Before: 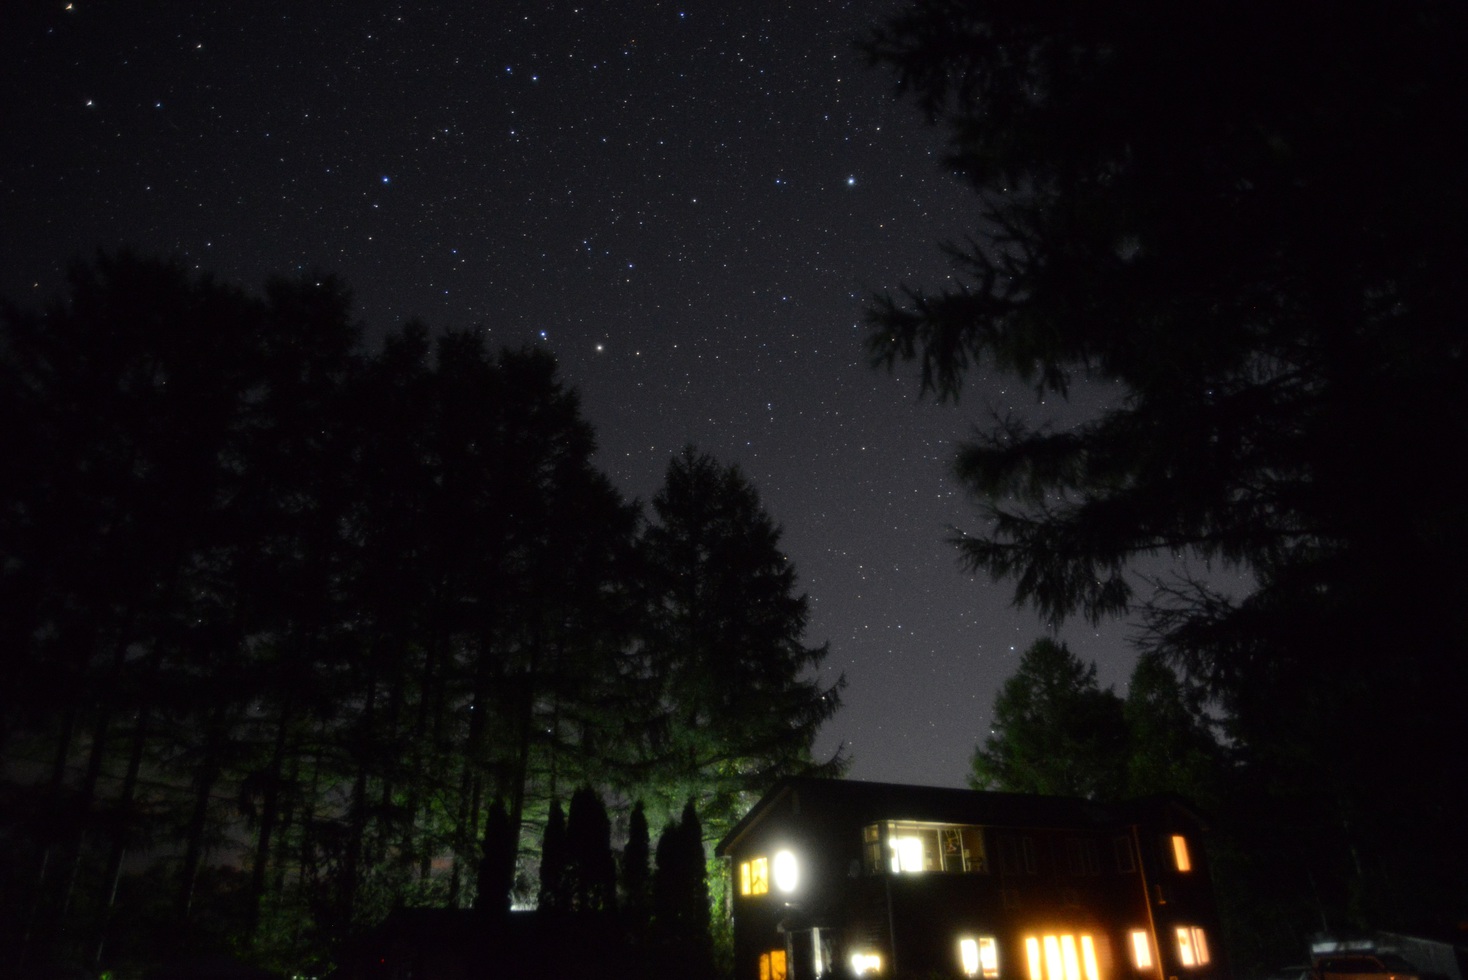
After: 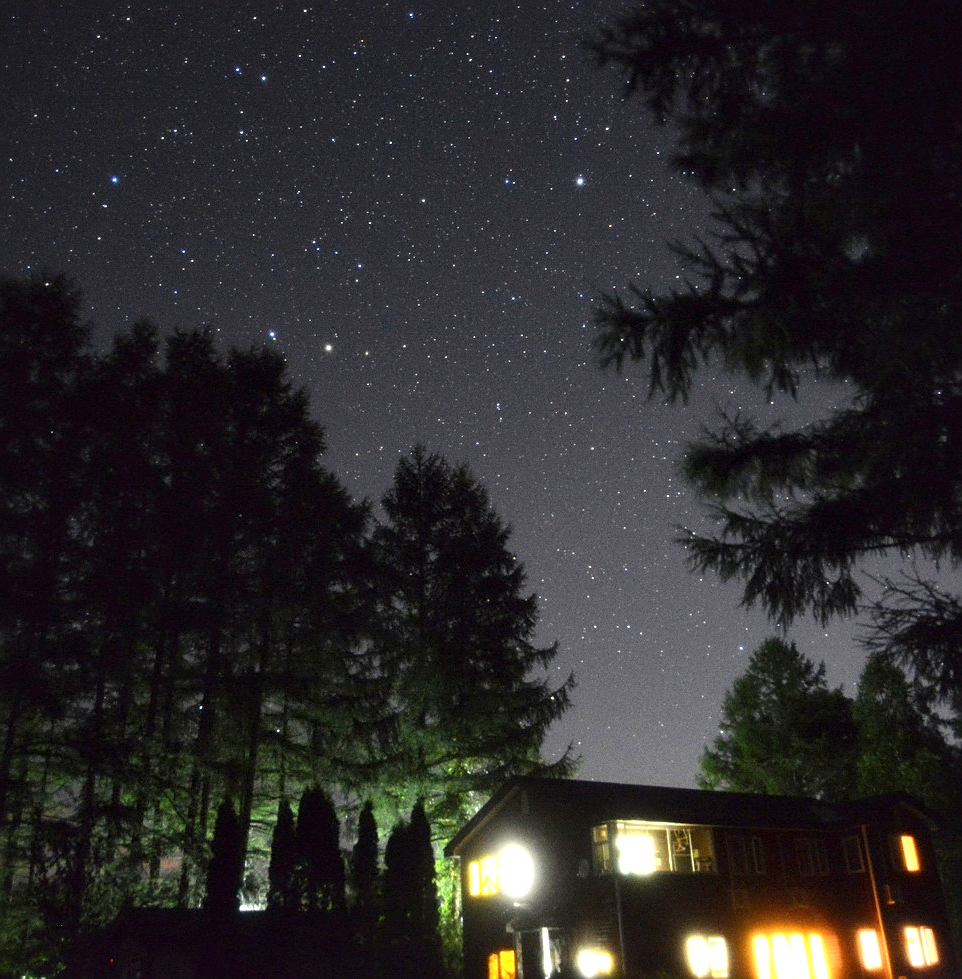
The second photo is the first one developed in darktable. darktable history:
exposure: black level correction 0, exposure 1.372 EV, compensate highlight preservation false
sharpen: on, module defaults
local contrast: mode bilateral grid, contrast 20, coarseness 51, detail 119%, midtone range 0.2
crop and rotate: left 18.529%, right 15.898%
tone equalizer: on, module defaults
